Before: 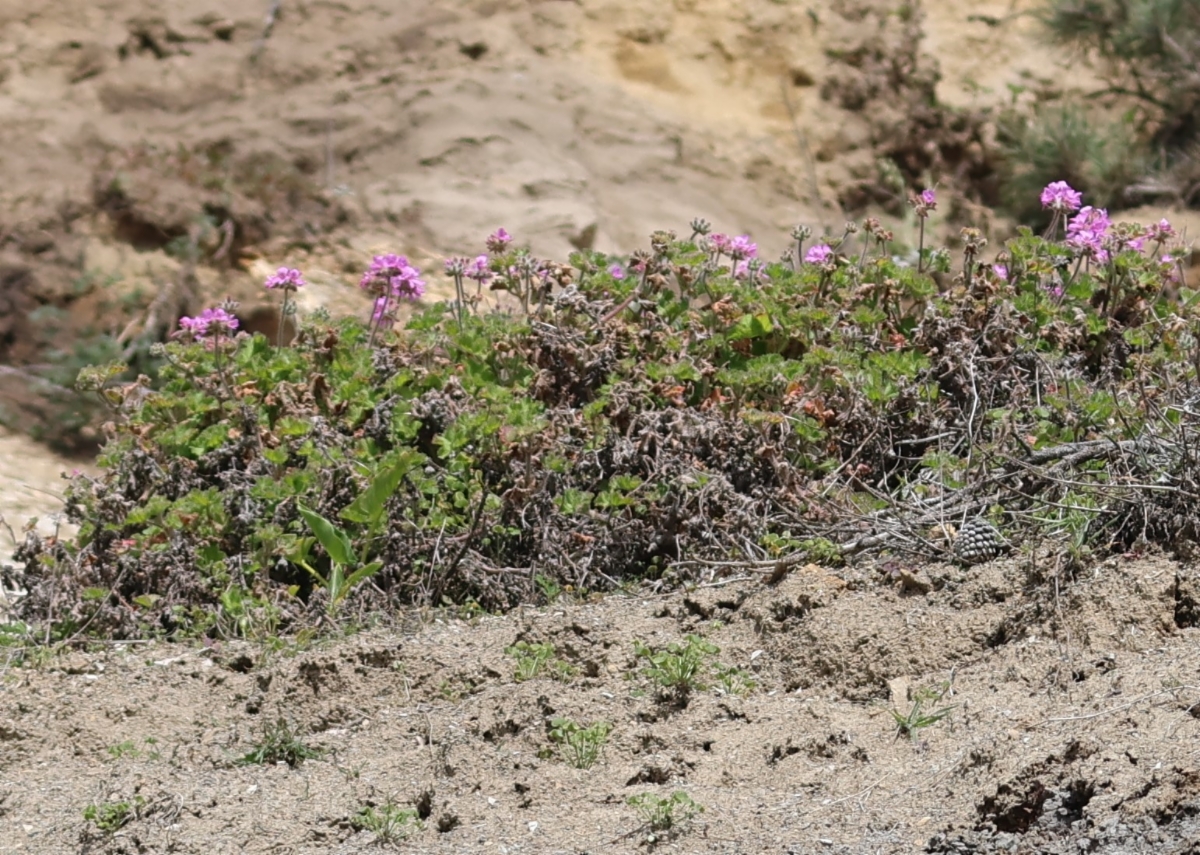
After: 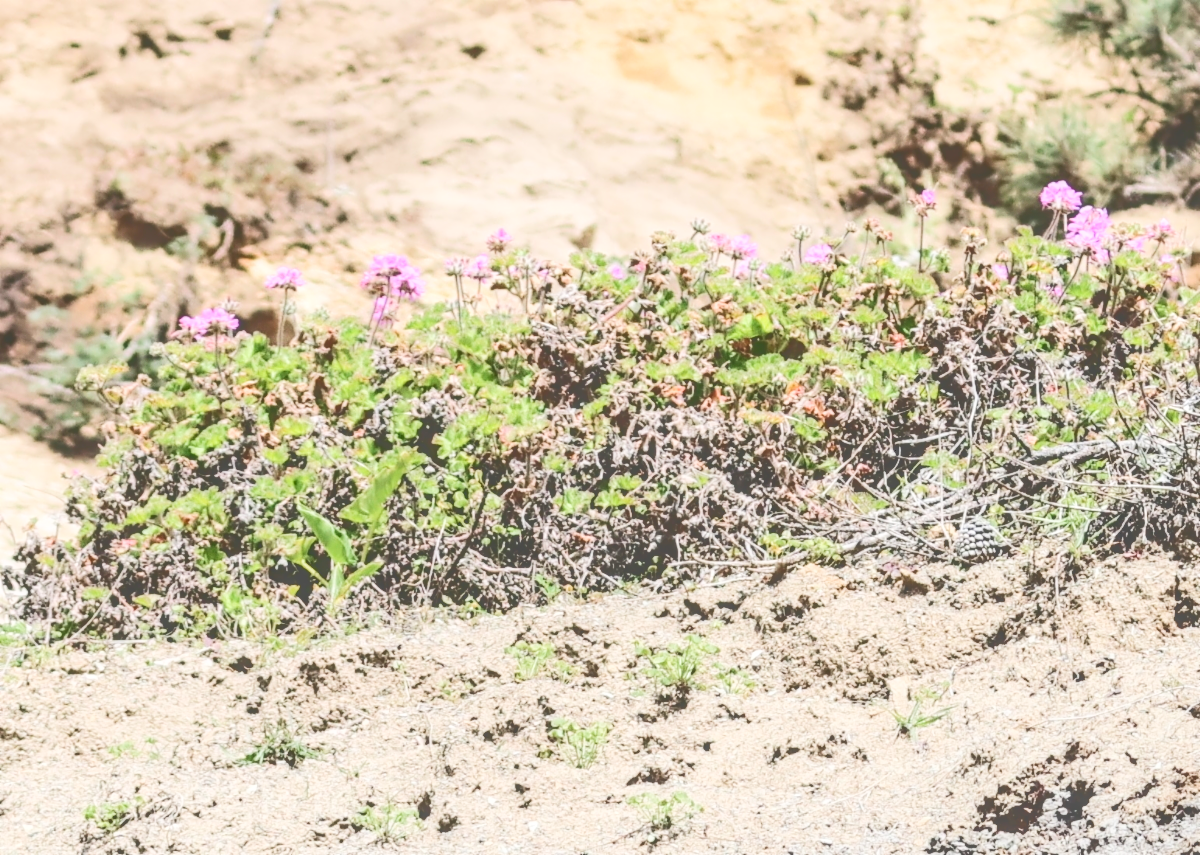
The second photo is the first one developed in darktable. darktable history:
exposure: exposure 1.483 EV, compensate exposure bias true, compensate highlight preservation false
shadows and highlights: radius 335.9, shadows 64.78, highlights 5.11, compress 87.99%, soften with gaussian
filmic rgb: black relative exposure -7.65 EV, white relative exposure 4.56 EV, hardness 3.61, contrast 1.057
tone curve: curves: ch0 [(0, 0) (0.003, 0.319) (0.011, 0.319) (0.025, 0.319) (0.044, 0.323) (0.069, 0.324) (0.1, 0.328) (0.136, 0.329) (0.177, 0.337) (0.224, 0.351) (0.277, 0.373) (0.335, 0.413) (0.399, 0.458) (0.468, 0.533) (0.543, 0.617) (0.623, 0.71) (0.709, 0.783) (0.801, 0.849) (0.898, 0.911) (1, 1)], color space Lab, independent channels, preserve colors none
contrast brightness saturation: contrast 0.219
local contrast: highlights 5%, shadows 0%, detail 133%
